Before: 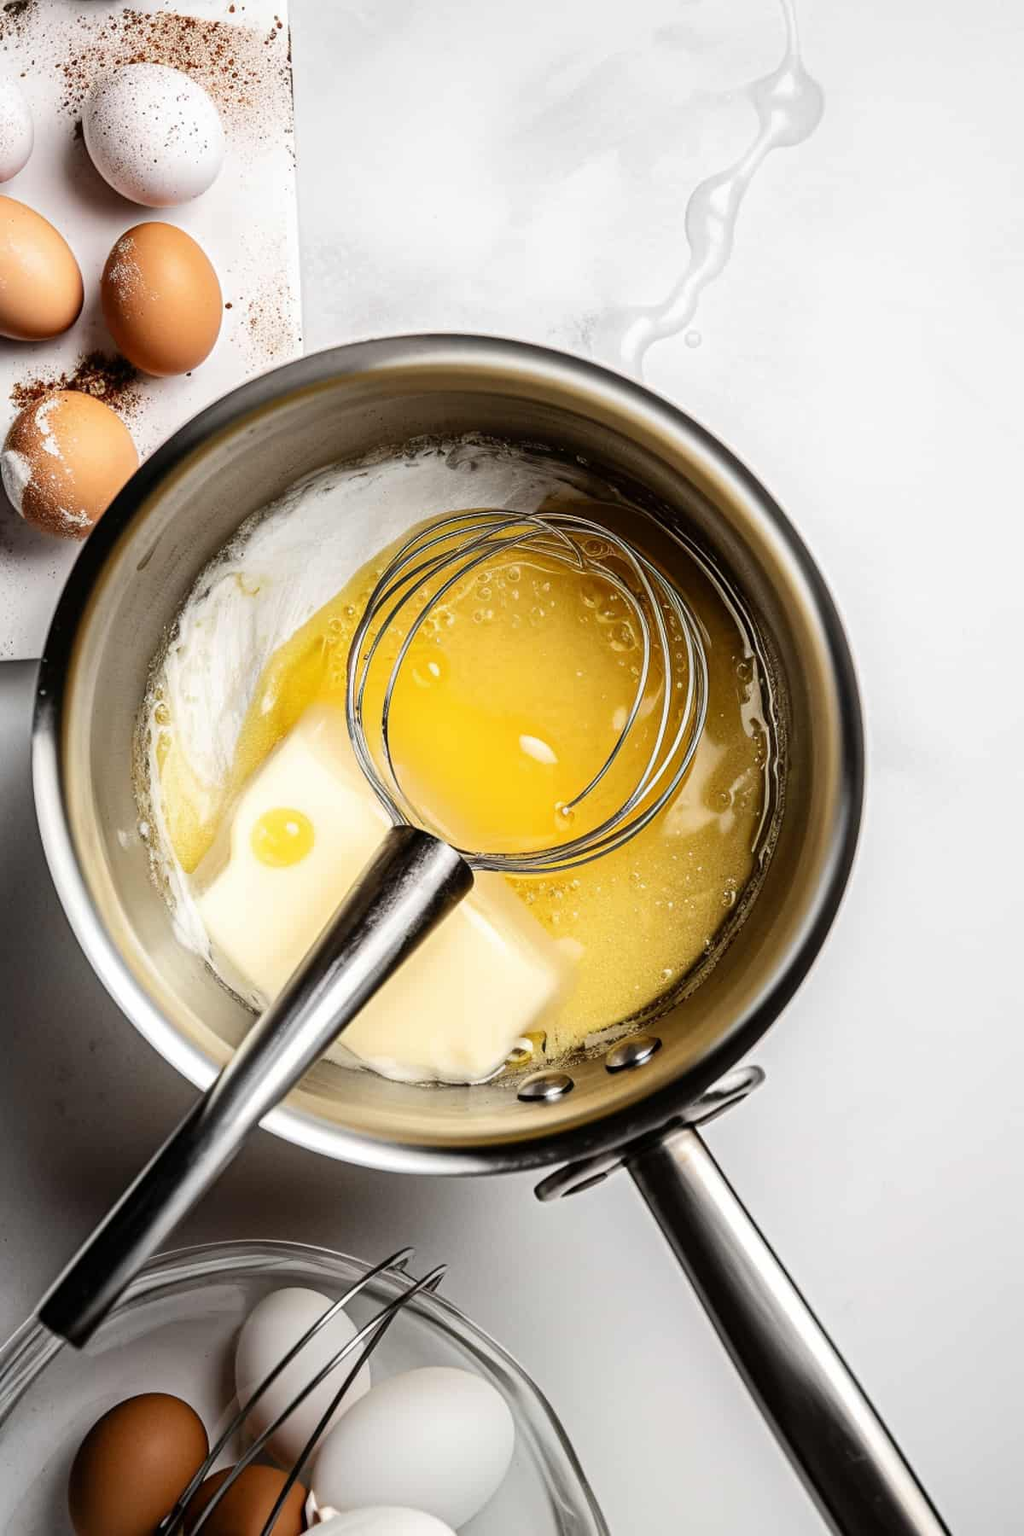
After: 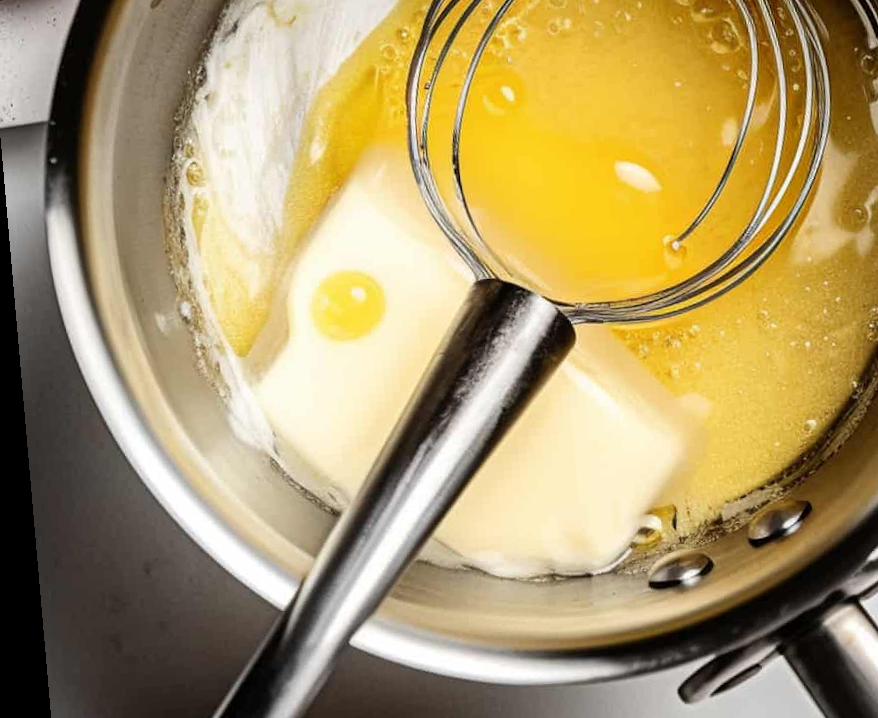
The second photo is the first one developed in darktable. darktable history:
rotate and perspective: rotation -5°, crop left 0.05, crop right 0.952, crop top 0.11, crop bottom 0.89
crop: top 36.498%, right 27.964%, bottom 14.995%
